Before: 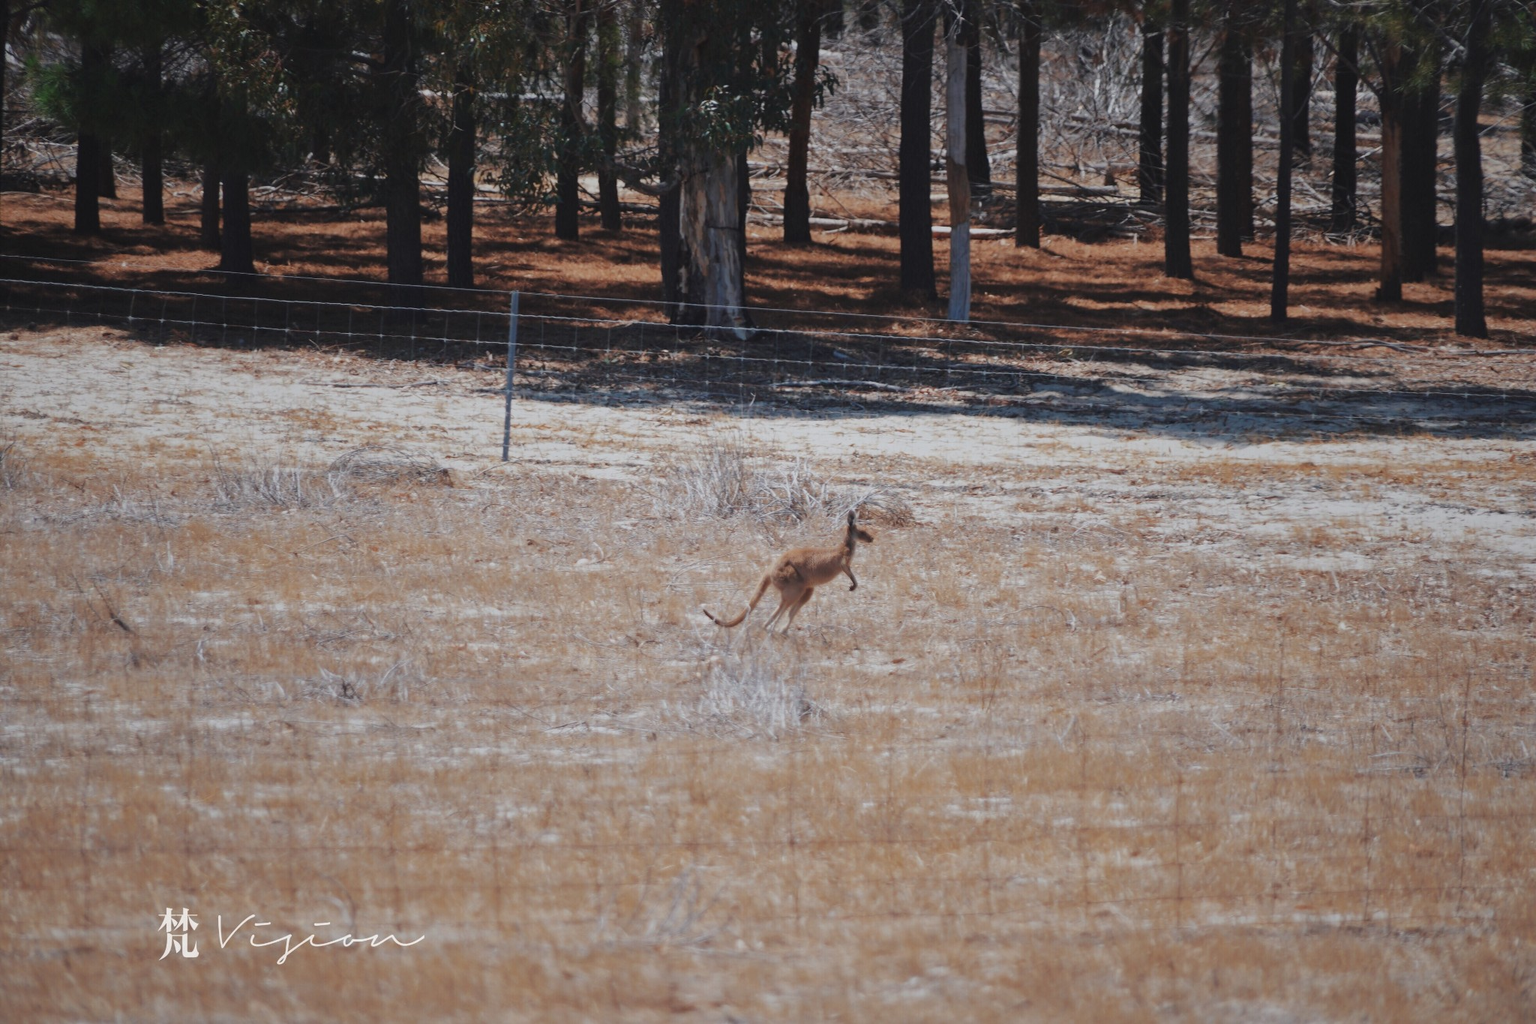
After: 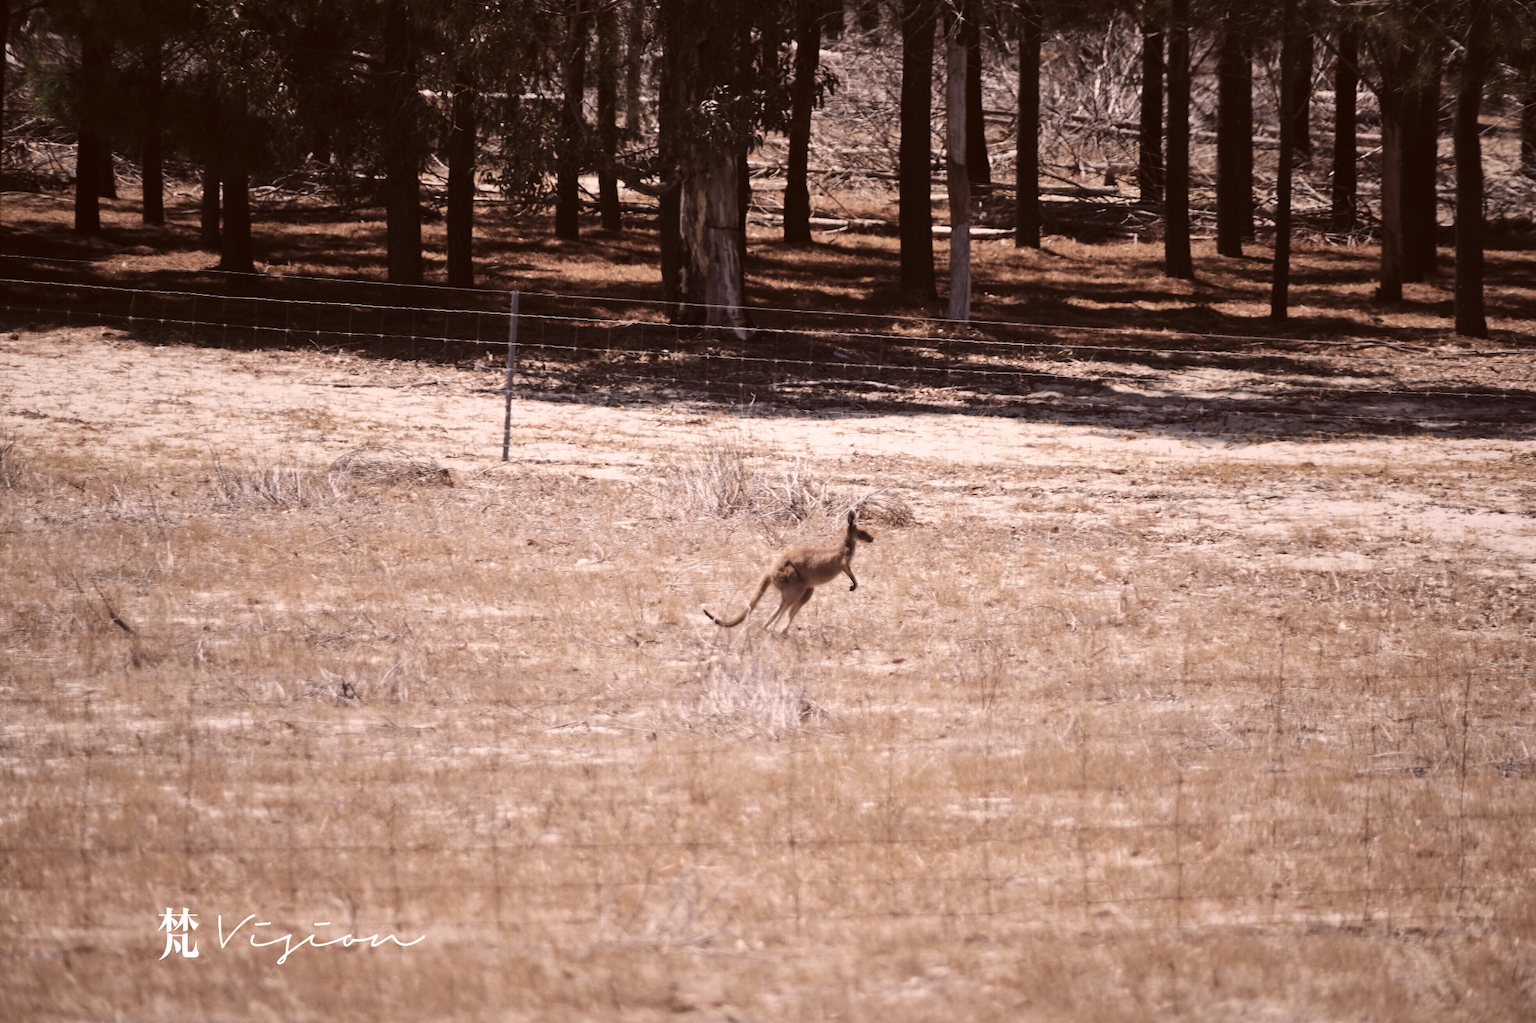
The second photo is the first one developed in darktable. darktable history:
contrast brightness saturation: contrast 0.1, saturation -0.36
velvia: on, module defaults
tone equalizer: -8 EV -0.75 EV, -7 EV -0.7 EV, -6 EV -0.6 EV, -5 EV -0.4 EV, -3 EV 0.4 EV, -2 EV 0.6 EV, -1 EV 0.7 EV, +0 EV 0.75 EV, edges refinement/feathering 500, mask exposure compensation -1.57 EV, preserve details no
color correction: highlights a* 10.21, highlights b* 9.79, shadows a* 8.61, shadows b* 7.88, saturation 0.8
